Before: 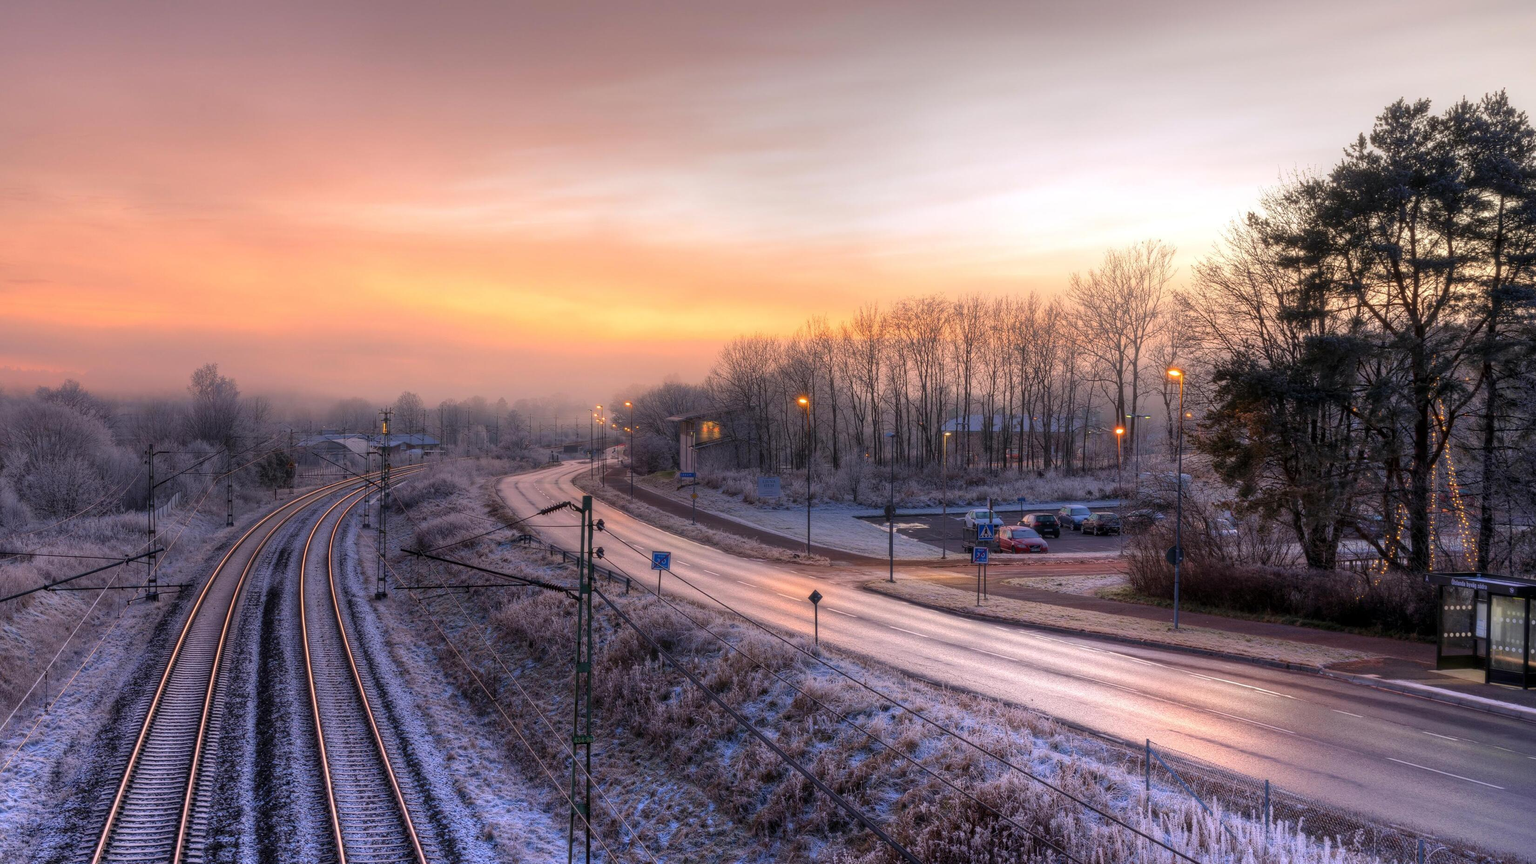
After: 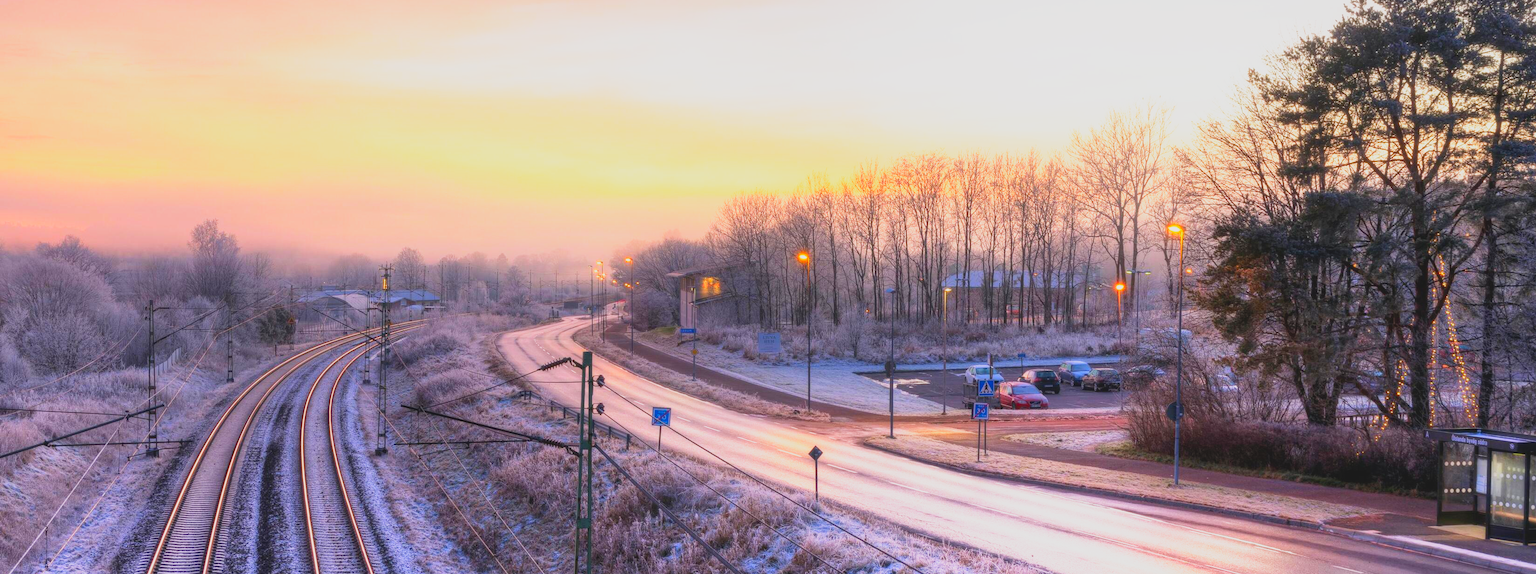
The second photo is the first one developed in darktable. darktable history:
base curve: curves: ch0 [(0, 0) (0.495, 0.917) (1, 1)], preserve colors none
exposure: exposure -0.021 EV, compensate highlight preservation false
crop: top 16.727%, bottom 16.727%
contrast brightness saturation: contrast -0.19, saturation 0.19
